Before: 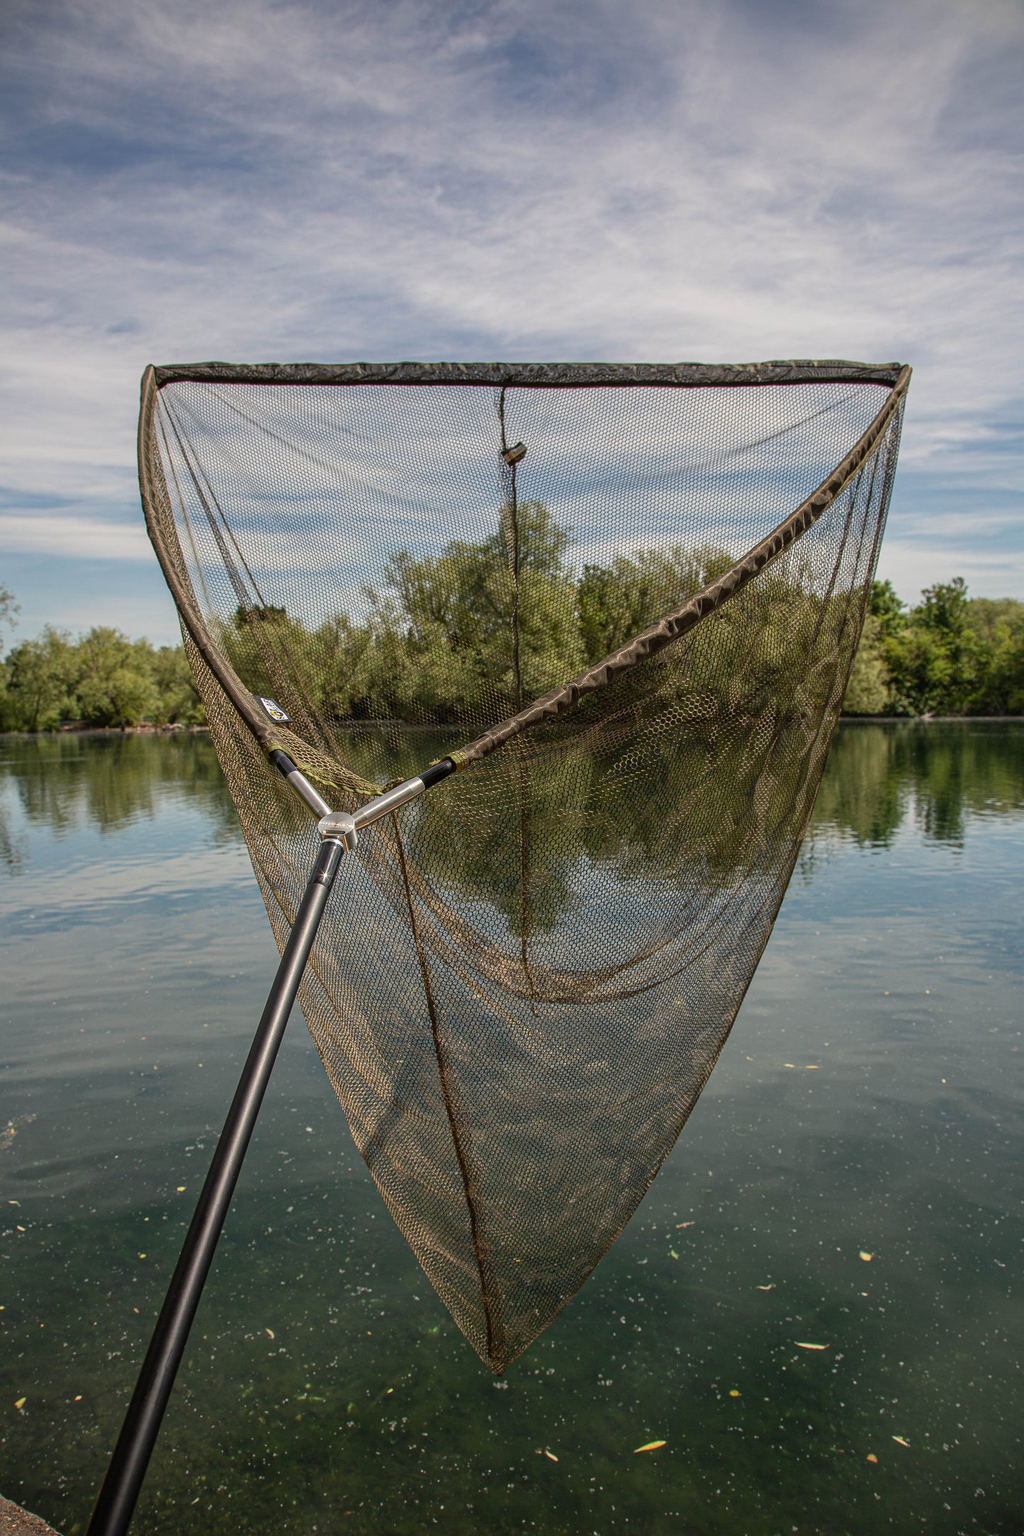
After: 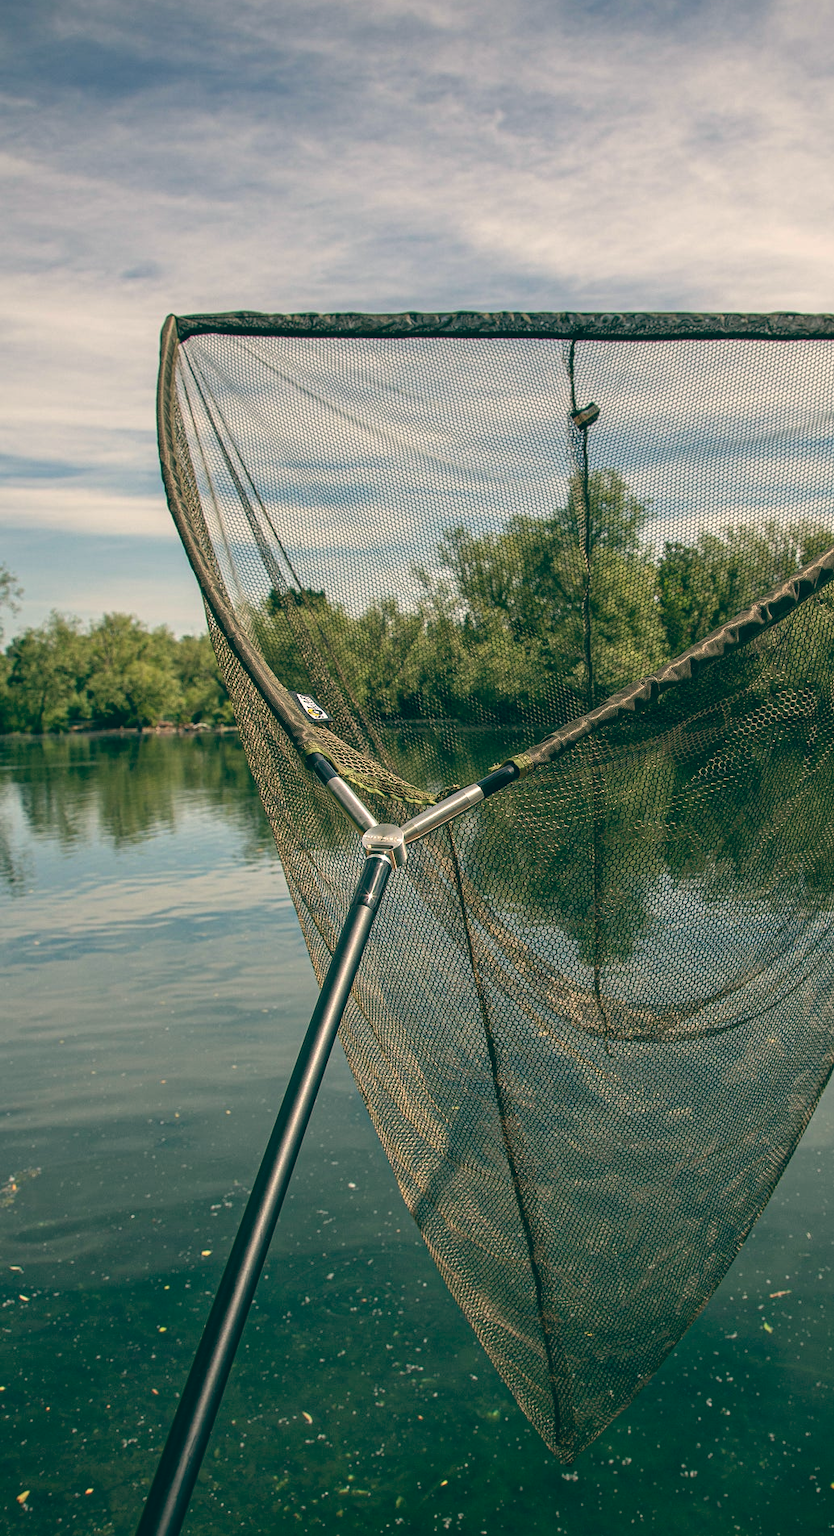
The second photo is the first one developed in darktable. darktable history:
exposure: exposure 0.197 EV, compensate highlight preservation false
color balance: lift [1.005, 0.99, 1.007, 1.01], gamma [1, 0.979, 1.011, 1.021], gain [0.923, 1.098, 1.025, 0.902], input saturation 90.45%, contrast 7.73%, output saturation 105.91%
crop: top 5.803%, right 27.864%, bottom 5.804%
